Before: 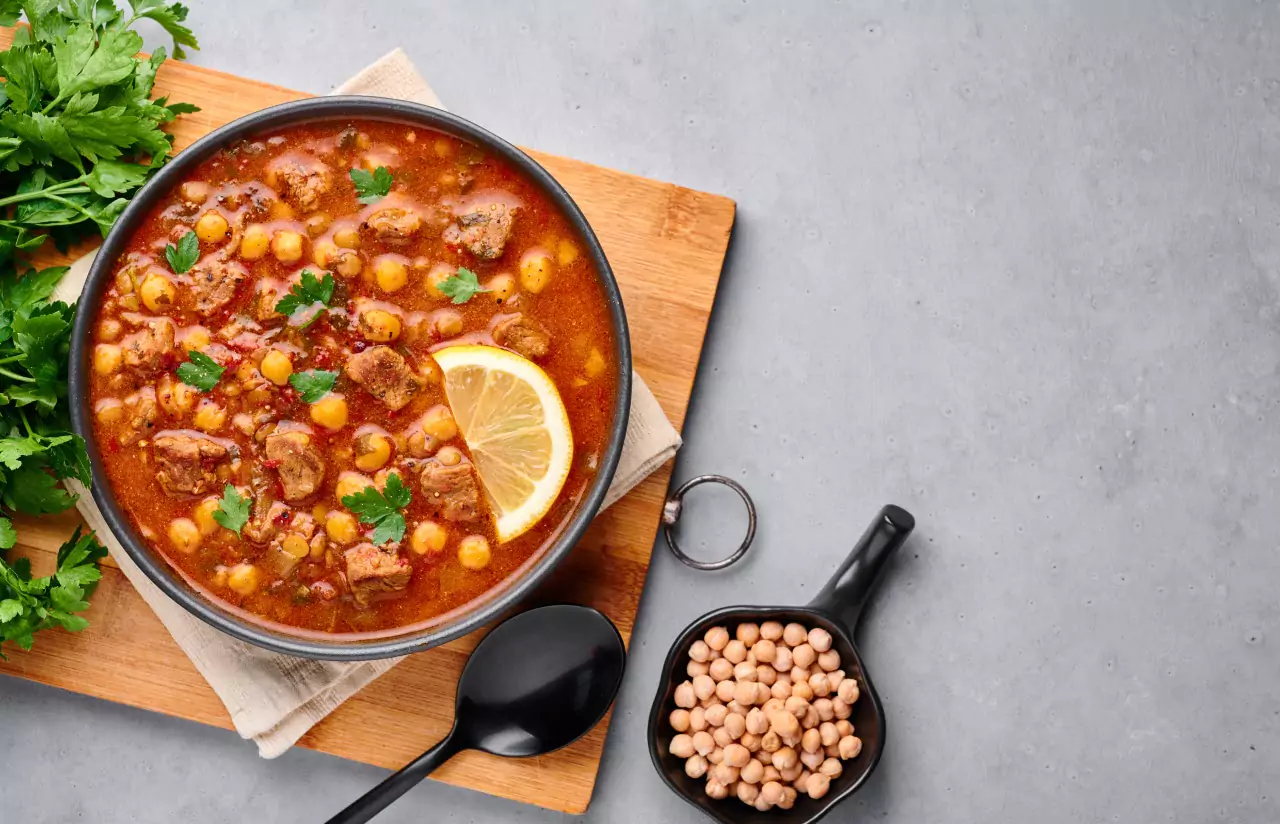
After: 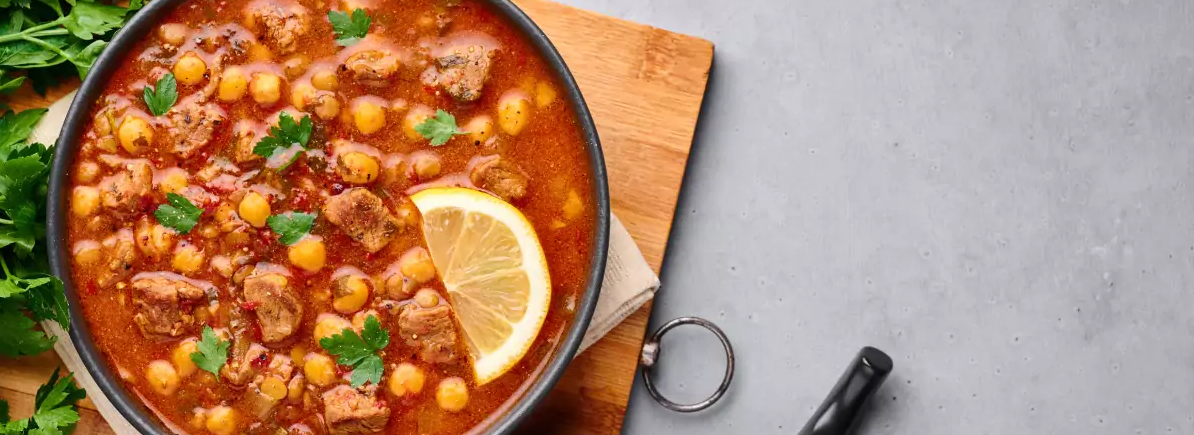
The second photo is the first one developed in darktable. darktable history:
exposure: compensate highlight preservation false
crop: left 1.75%, top 19.216%, right 4.917%, bottom 27.905%
